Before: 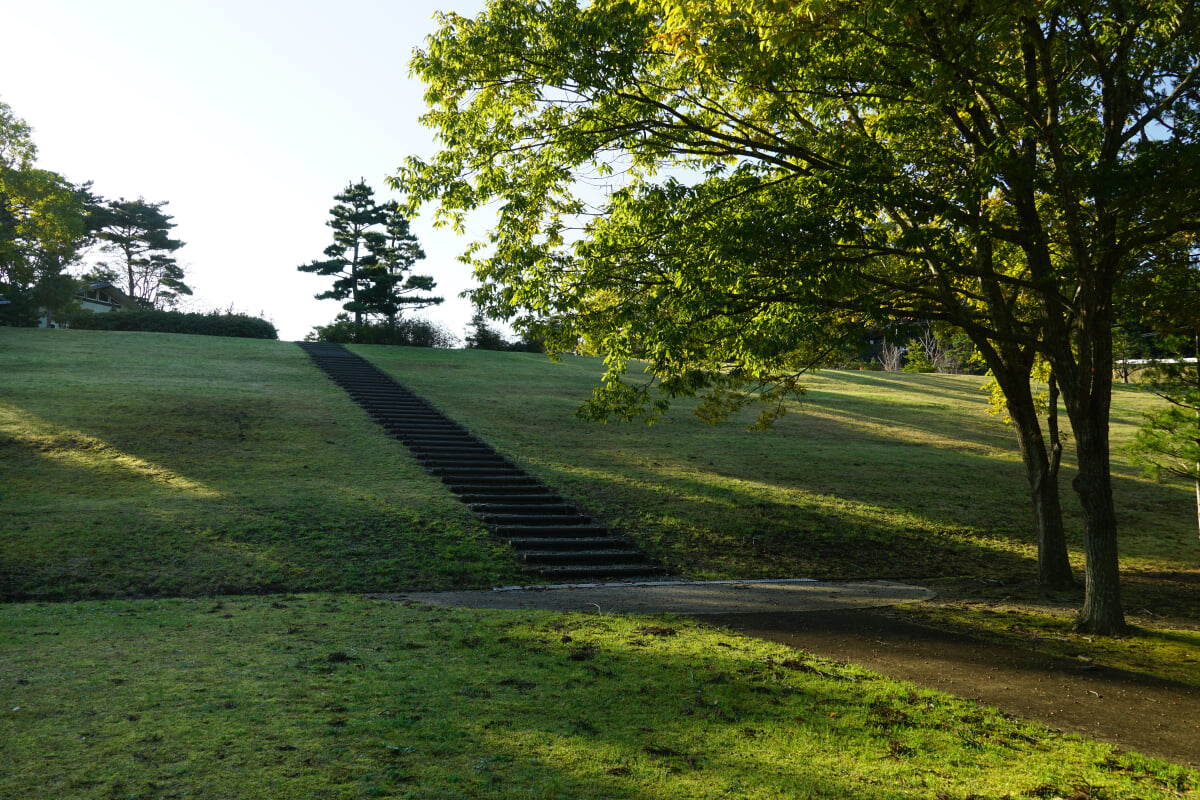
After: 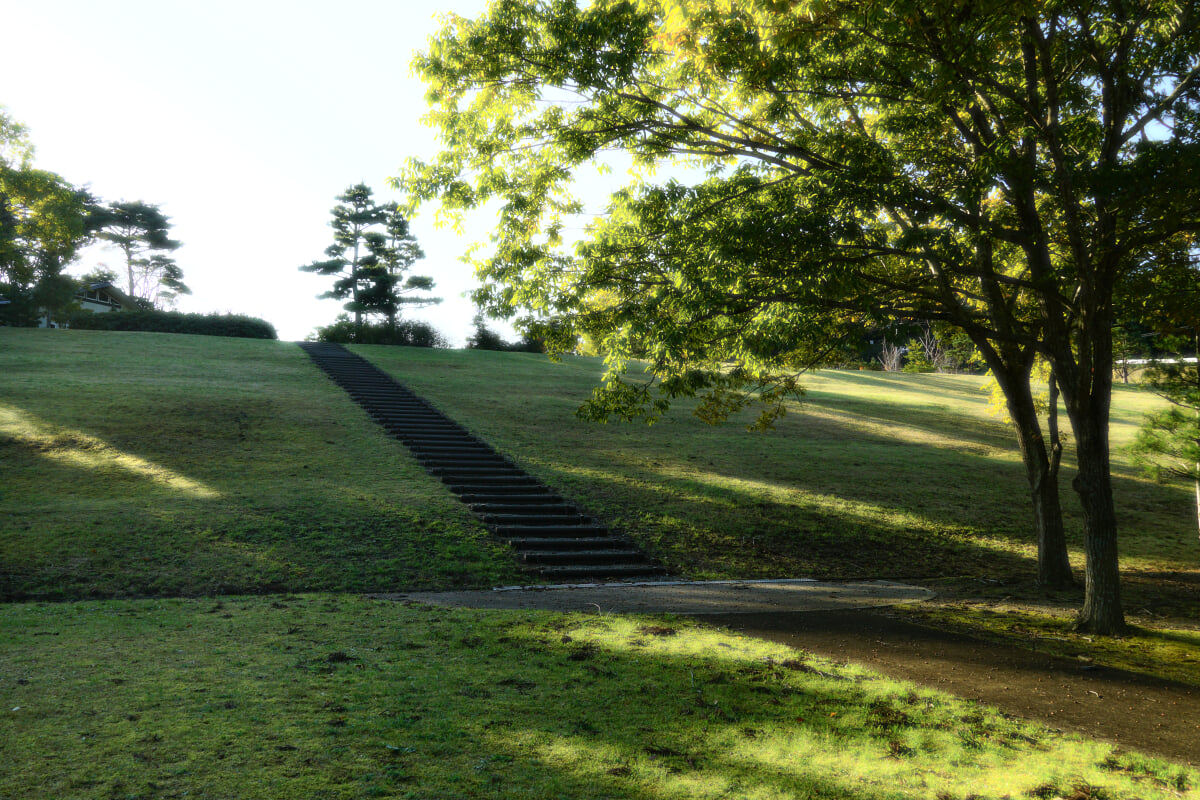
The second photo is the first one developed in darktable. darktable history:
shadows and highlights: shadows -10, white point adjustment 1.5, highlights 10
bloom: size 0%, threshold 54.82%, strength 8.31%
